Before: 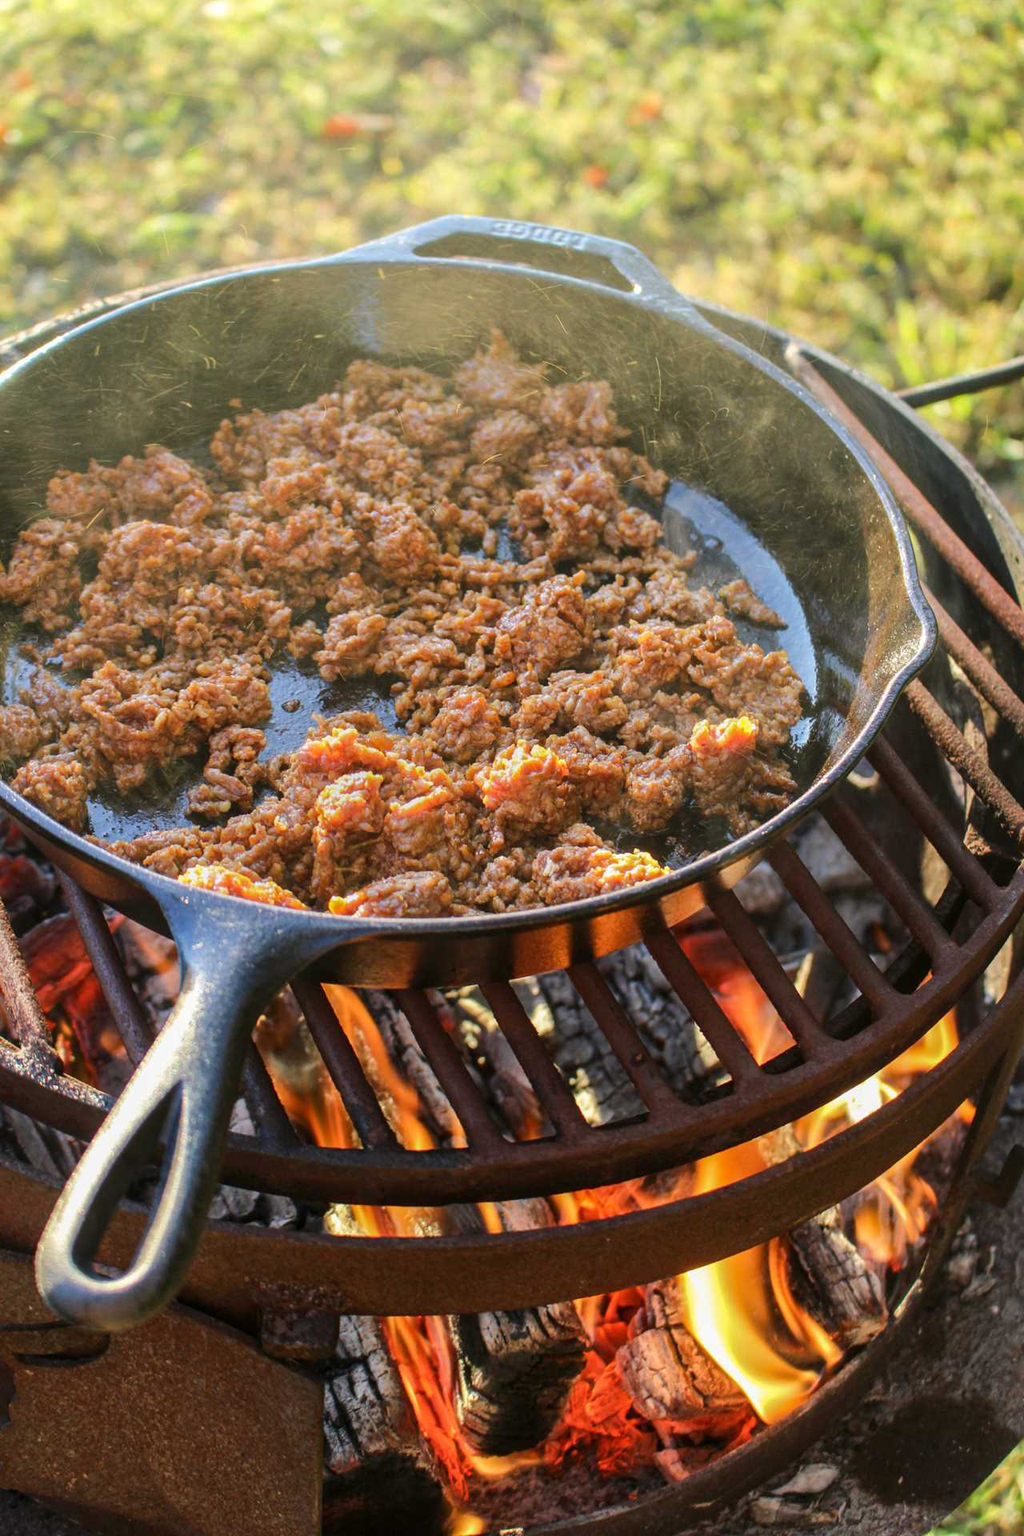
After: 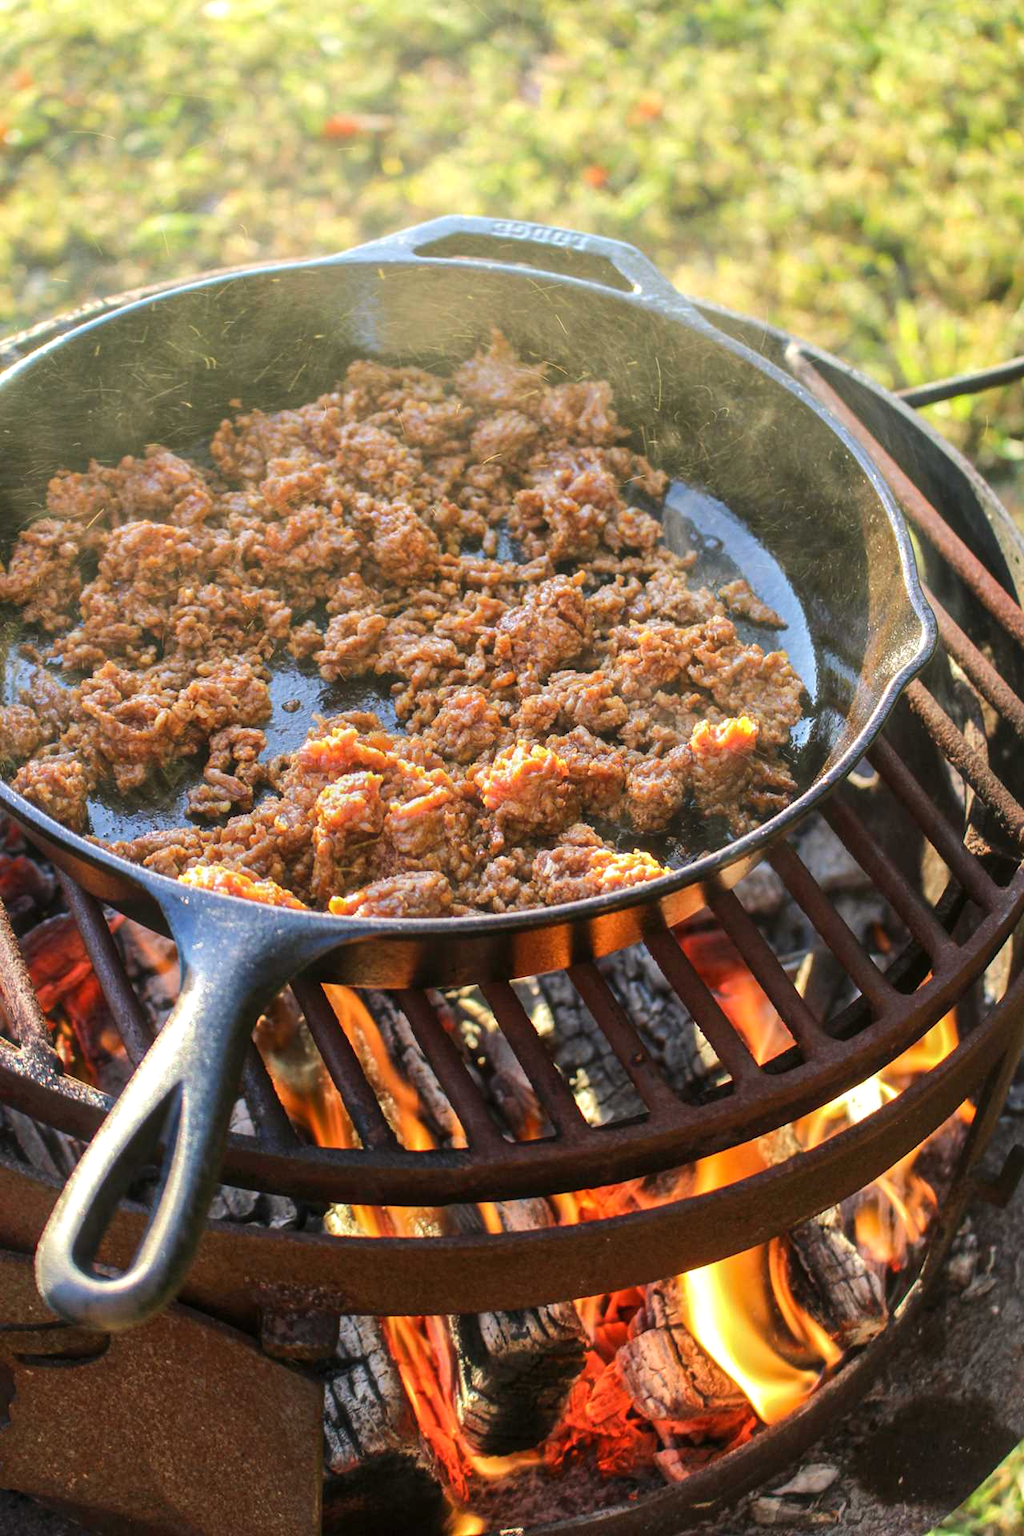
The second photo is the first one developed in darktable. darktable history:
haze removal: strength -0.05
levels: levels [0, 0.474, 0.947]
